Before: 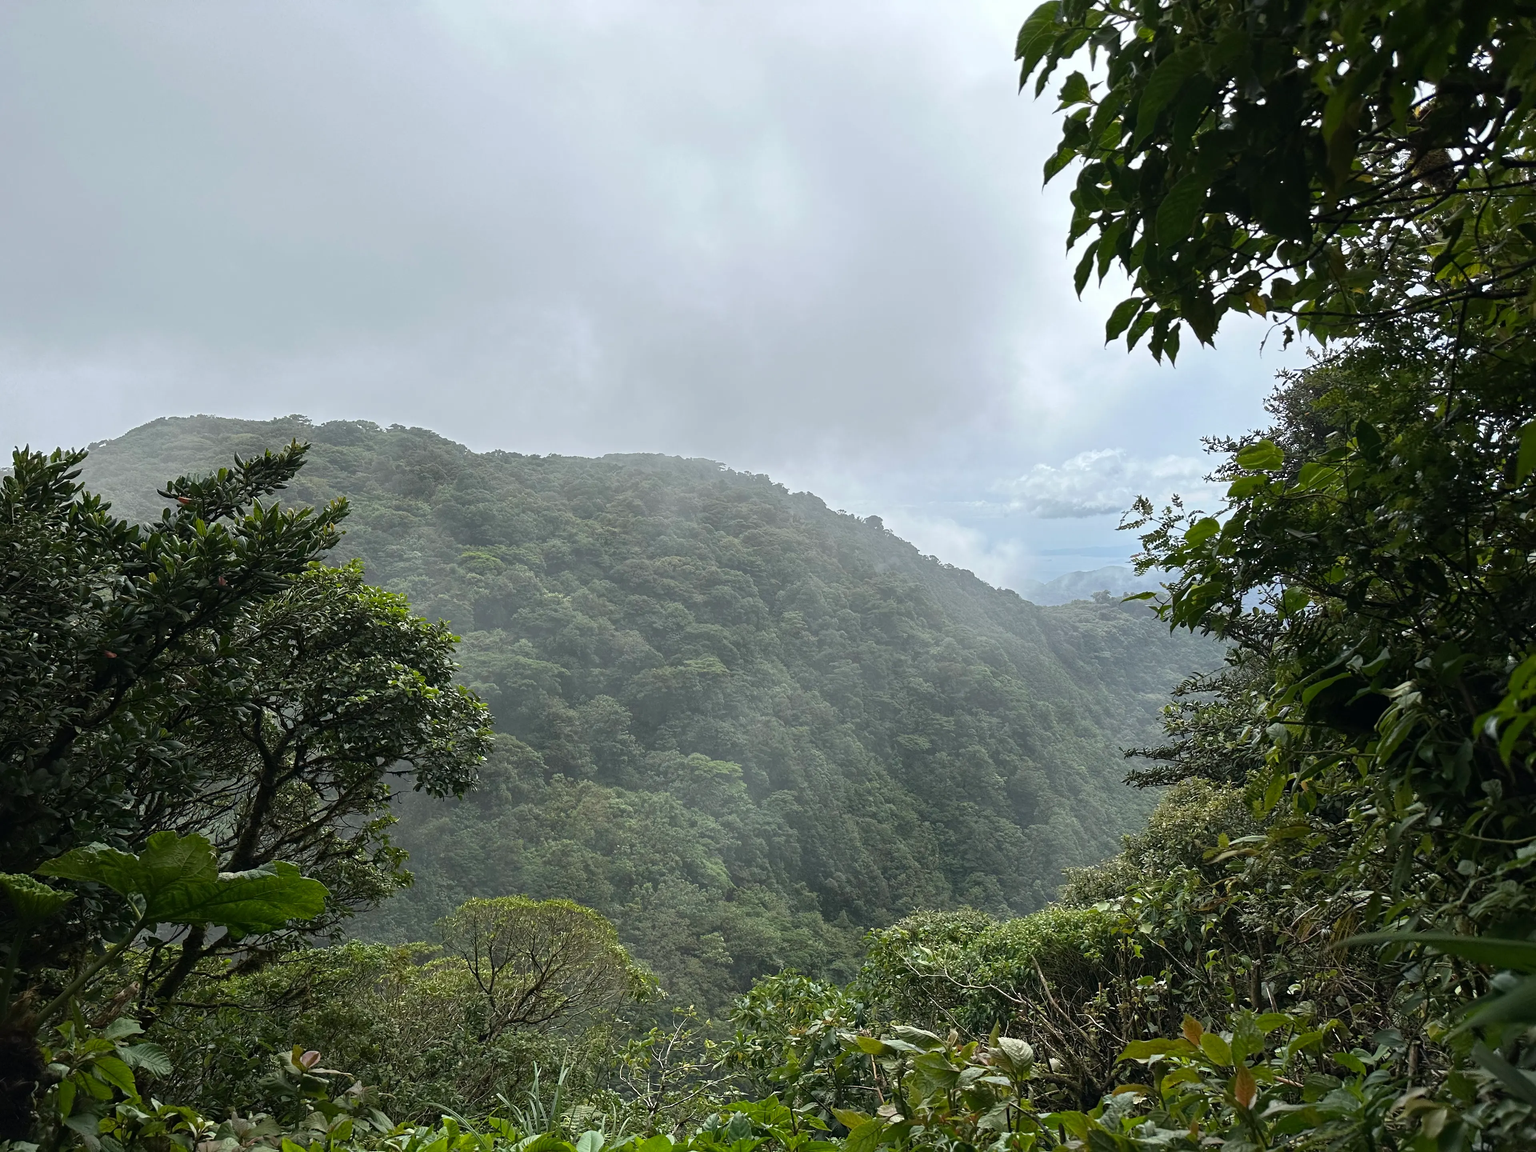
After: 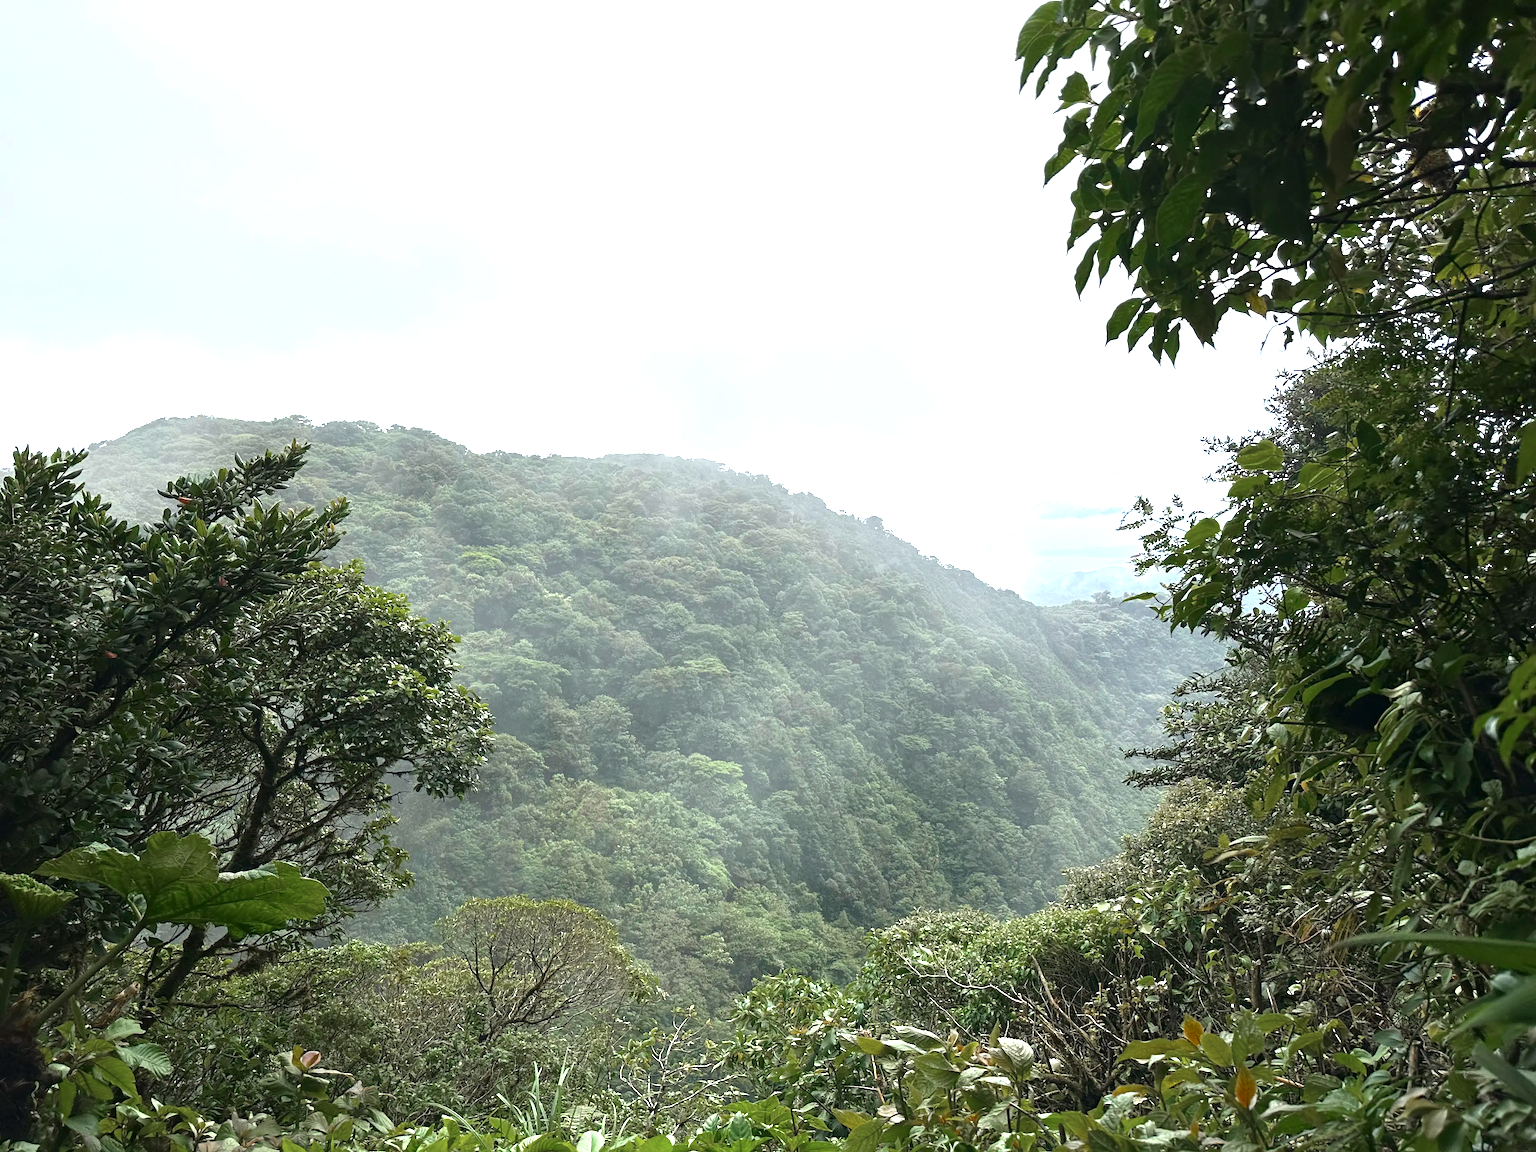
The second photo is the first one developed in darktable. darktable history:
color zones: curves: ch0 [(0.11, 0.396) (0.195, 0.36) (0.25, 0.5) (0.303, 0.412) (0.357, 0.544) (0.75, 0.5) (0.967, 0.328)]; ch1 [(0, 0.468) (0.112, 0.512) (0.202, 0.6) (0.25, 0.5) (0.307, 0.352) (0.357, 0.544) (0.75, 0.5) (0.963, 0.524)]
exposure: black level correction 0, exposure 1 EV, compensate highlight preservation false
